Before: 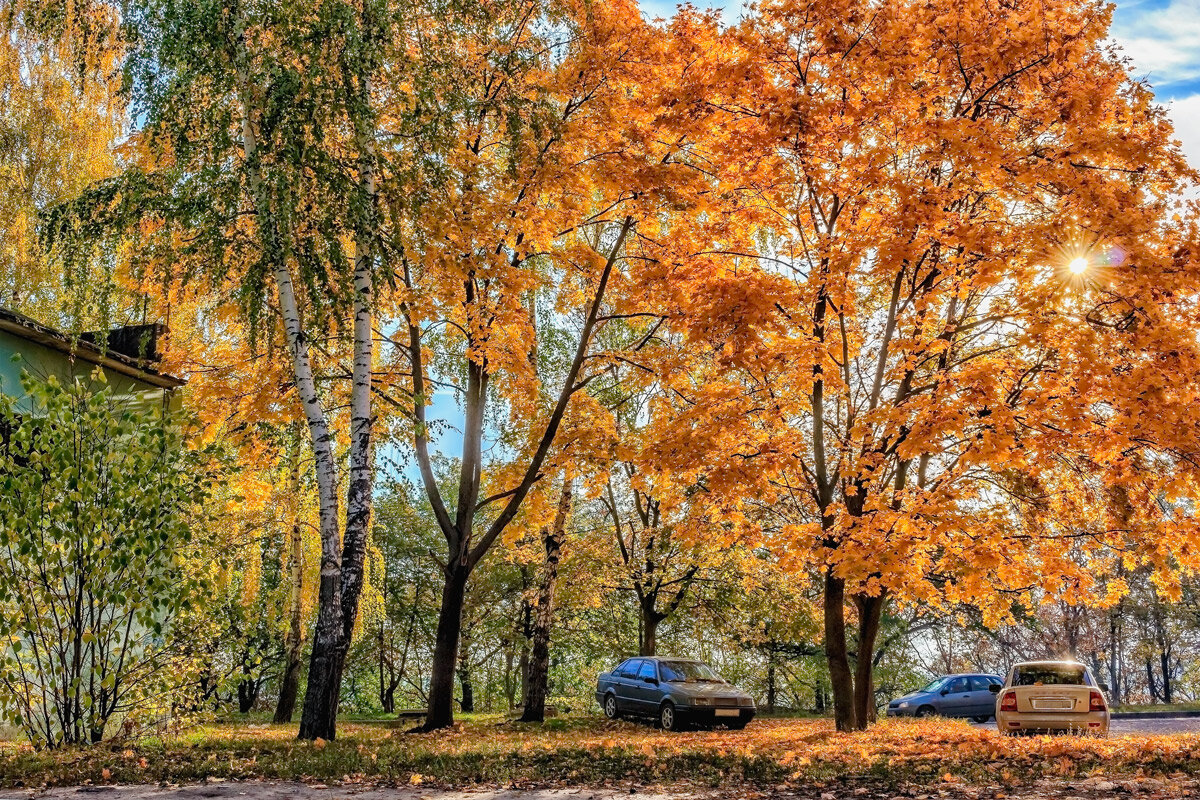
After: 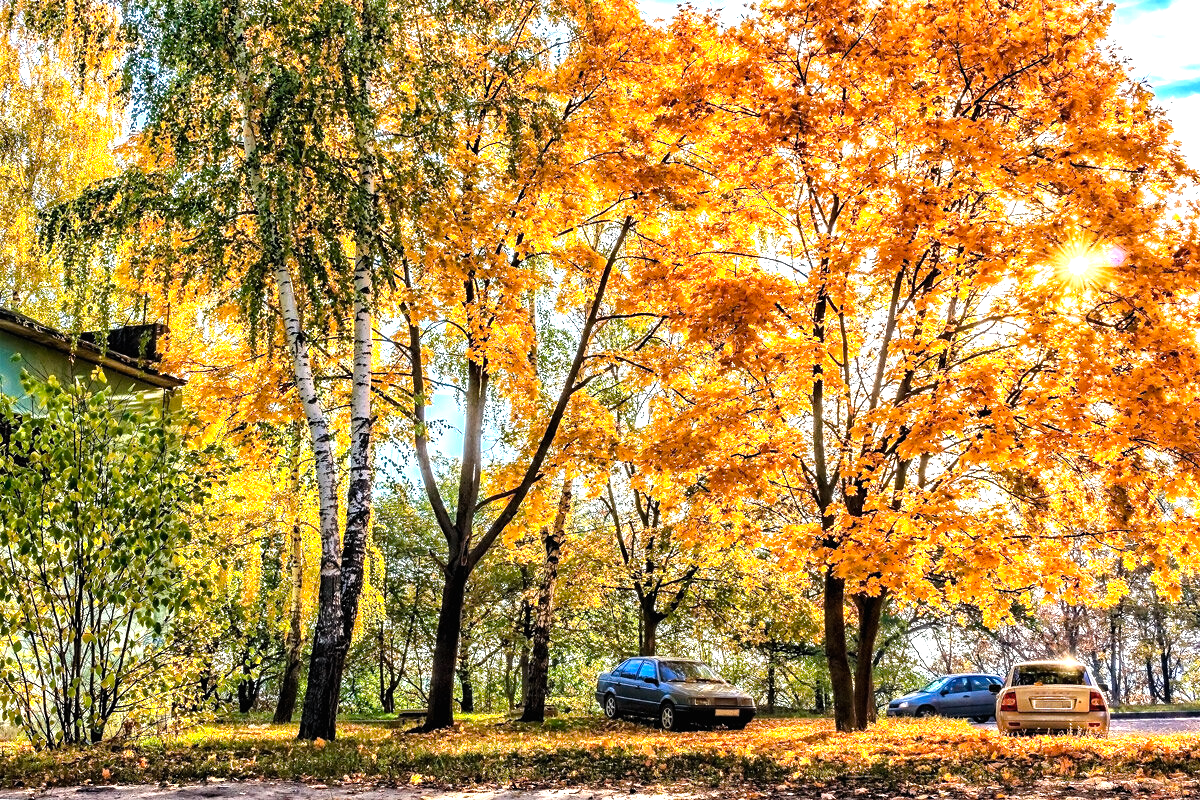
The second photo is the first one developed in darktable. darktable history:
color balance rgb: shadows lift › luminance -10%, power › luminance -9%, linear chroma grading › global chroma 10%, global vibrance 10%, contrast 15%, saturation formula JzAzBz (2021)
exposure: black level correction 0, exposure 0.9 EV, compensate exposure bias true, compensate highlight preservation false
